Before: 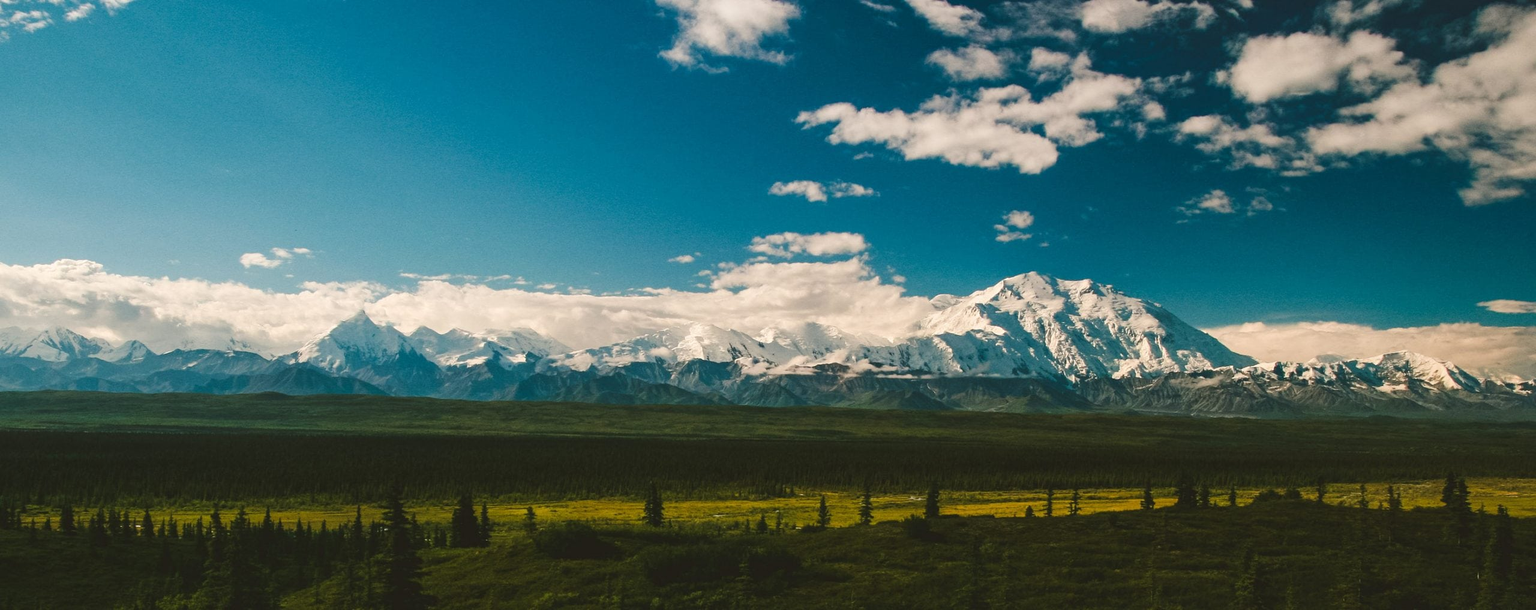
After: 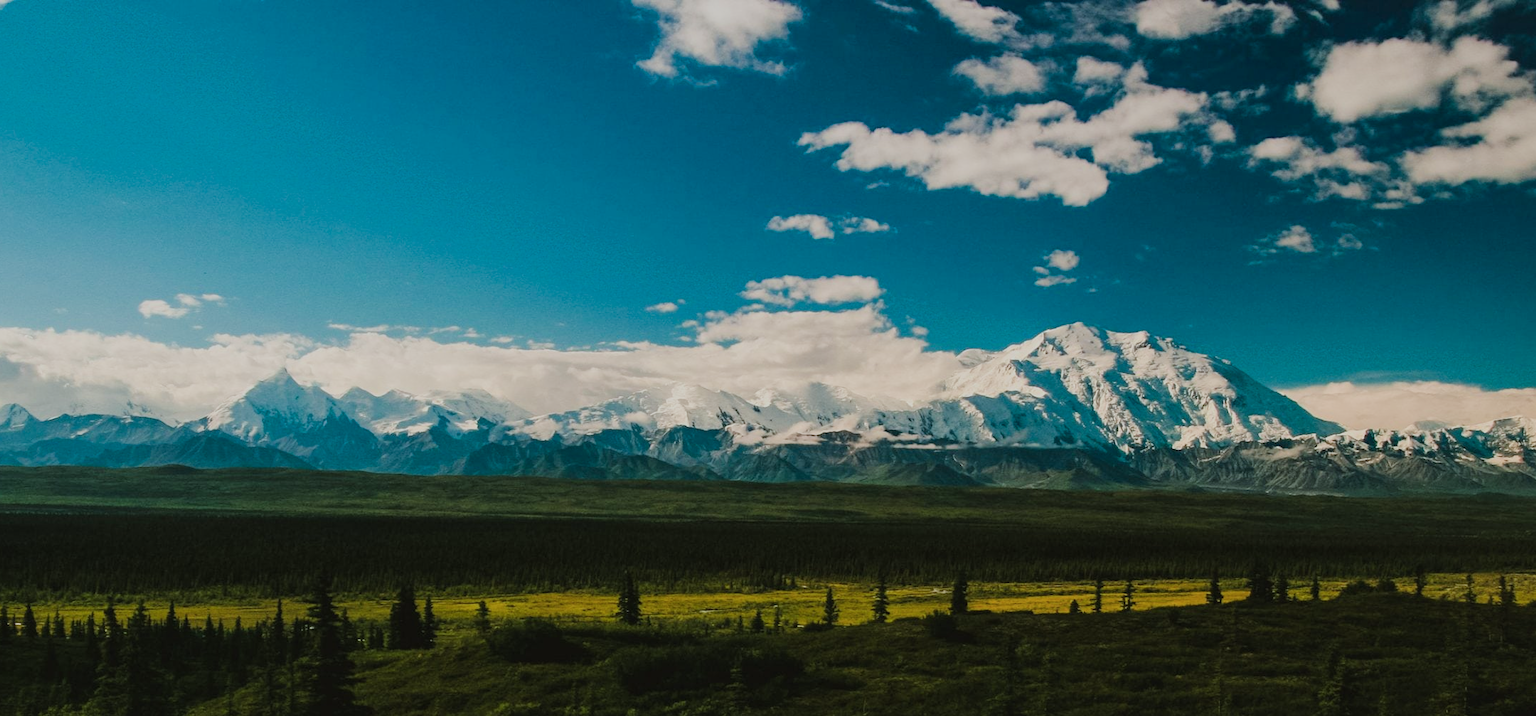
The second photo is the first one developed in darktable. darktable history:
color balance rgb: on, module defaults
crop: left 8.026%, right 7.374%
color calibration: output R [0.994, 0.059, -0.119, 0], output G [-0.036, 1.09, -0.119, 0], output B [0.078, -0.108, 0.961, 0], illuminant custom, x 0.371, y 0.382, temperature 4281.14 K
filmic rgb: black relative exposure -7.65 EV, white relative exposure 4.56 EV, hardness 3.61
white balance: red 1.029, blue 0.92
